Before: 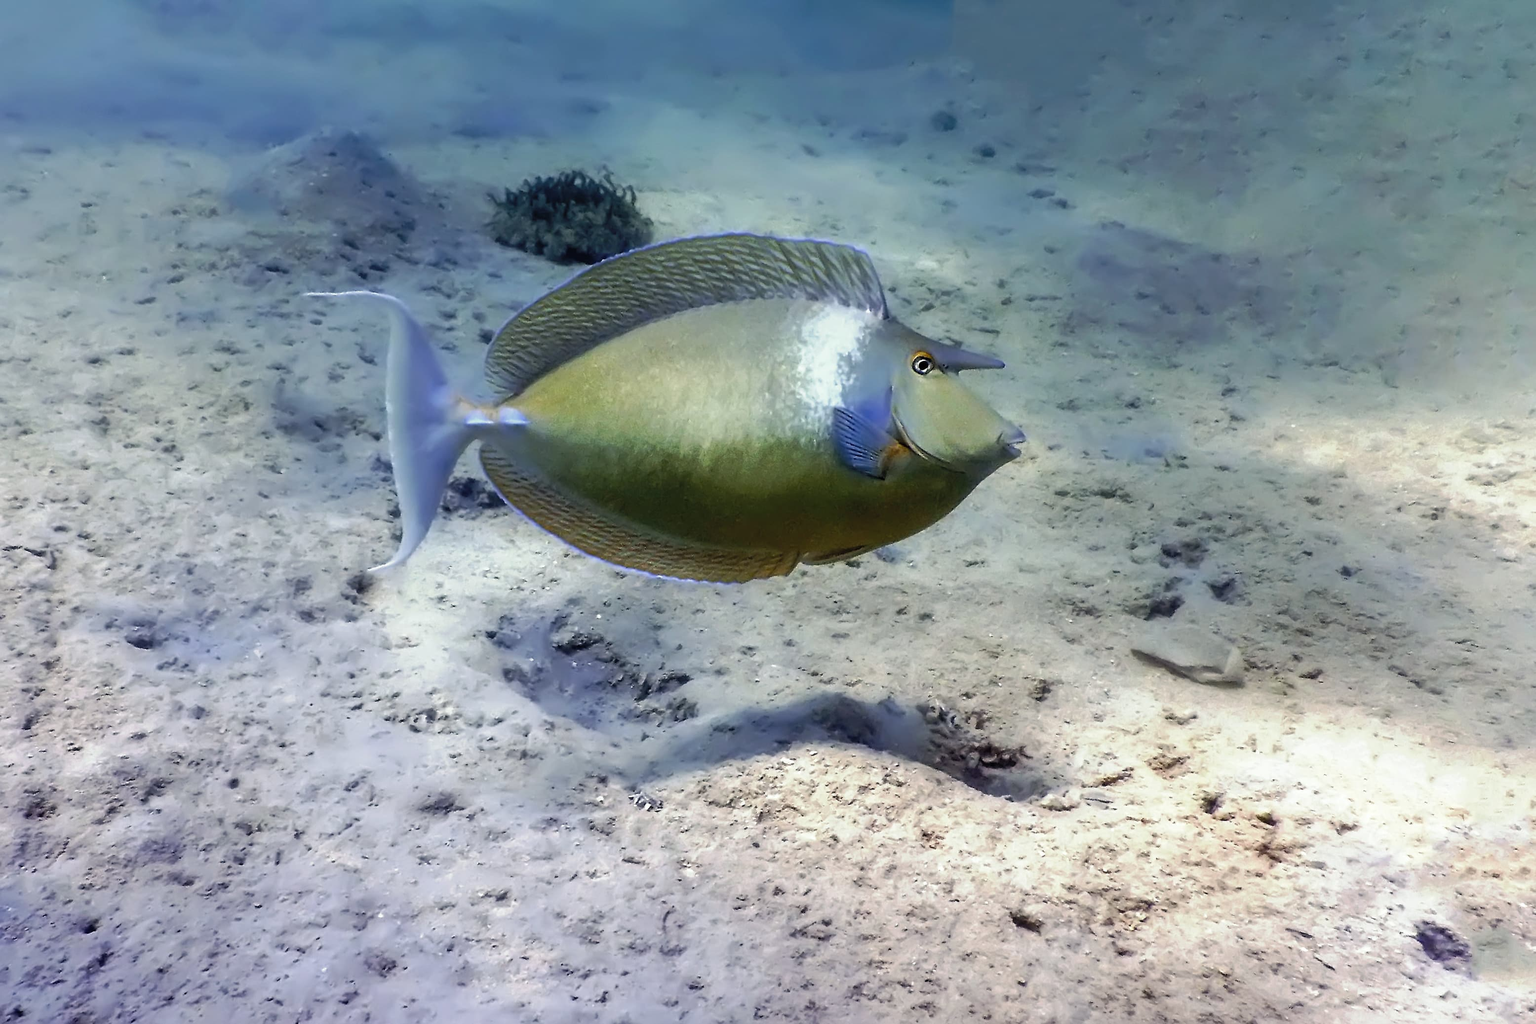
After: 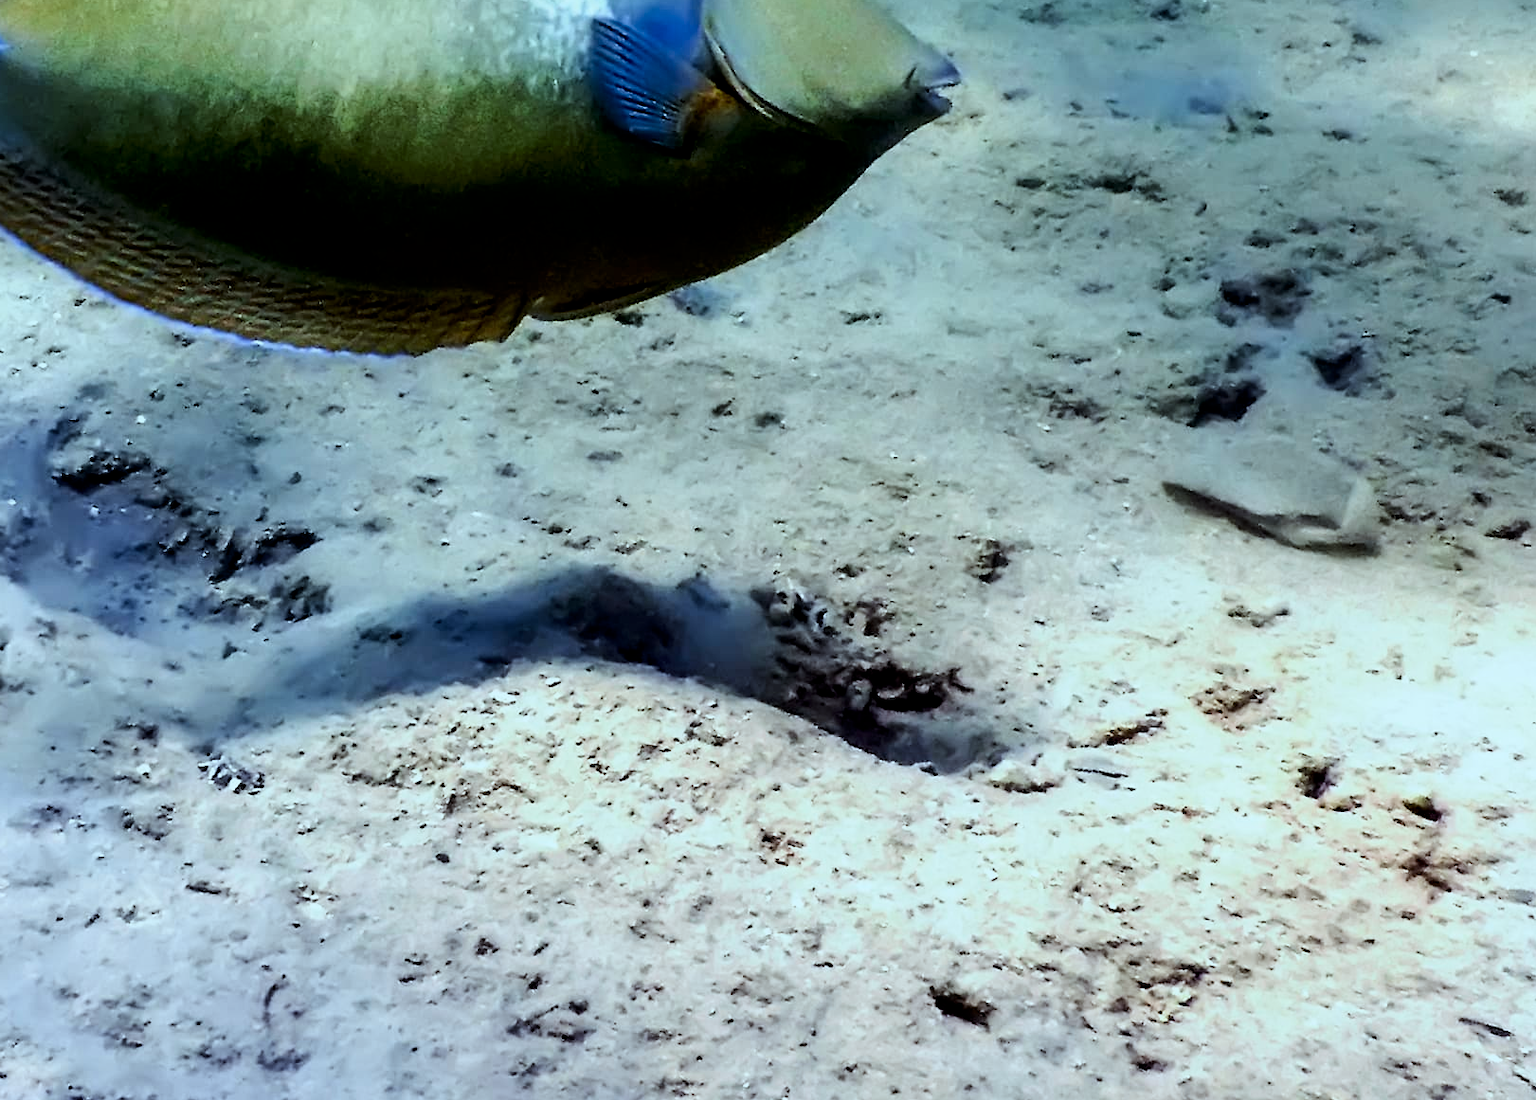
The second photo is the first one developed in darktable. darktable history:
color correction: highlights a* -9.96, highlights b* -10.06
crop: left 34.223%, top 38.893%, right 13.668%, bottom 5.109%
contrast brightness saturation: contrast 0.193, brightness -0.113, saturation 0.207
filmic rgb: black relative exposure -3.41 EV, white relative exposure 3.45 EV, hardness 2.36, contrast 1.102, iterations of high-quality reconstruction 0
shadows and highlights: shadows -9.56, white point adjustment 1.55, highlights 11.63
